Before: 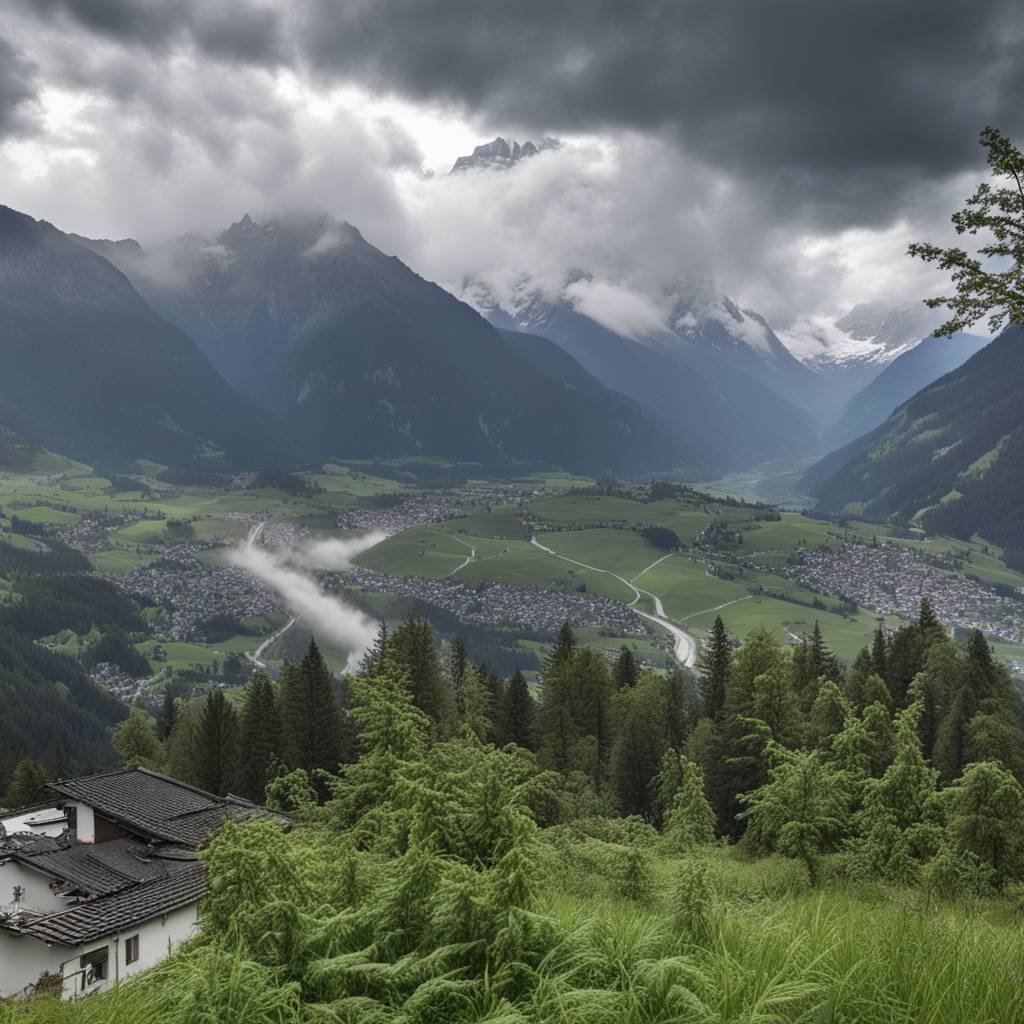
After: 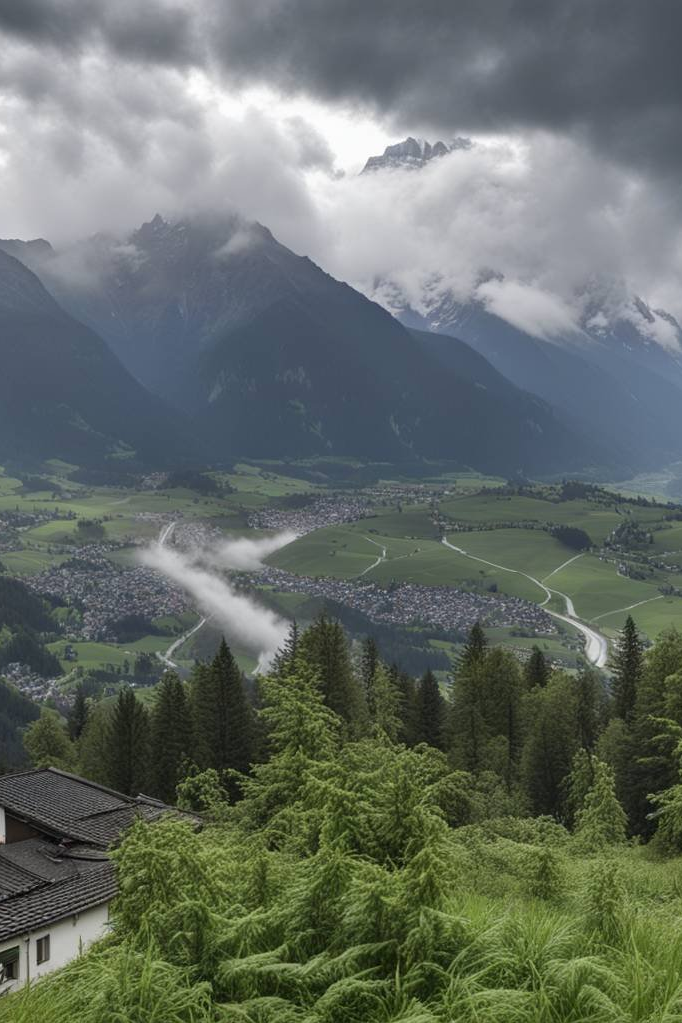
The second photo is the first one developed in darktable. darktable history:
crop and rotate: left 8.786%, right 24.548%
